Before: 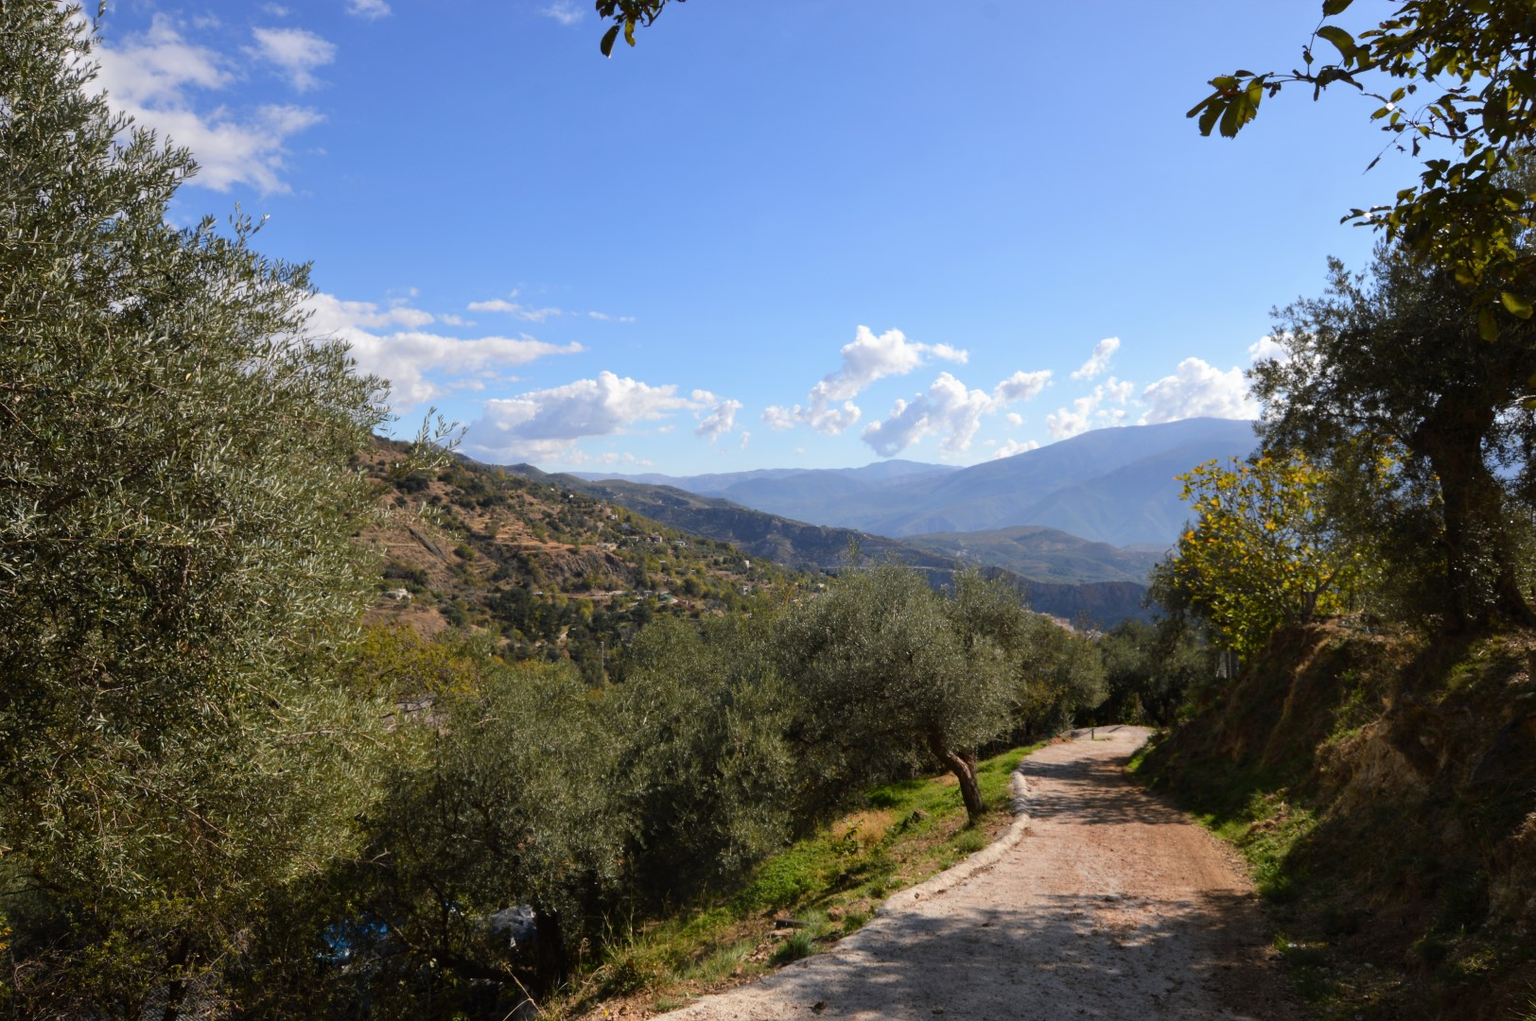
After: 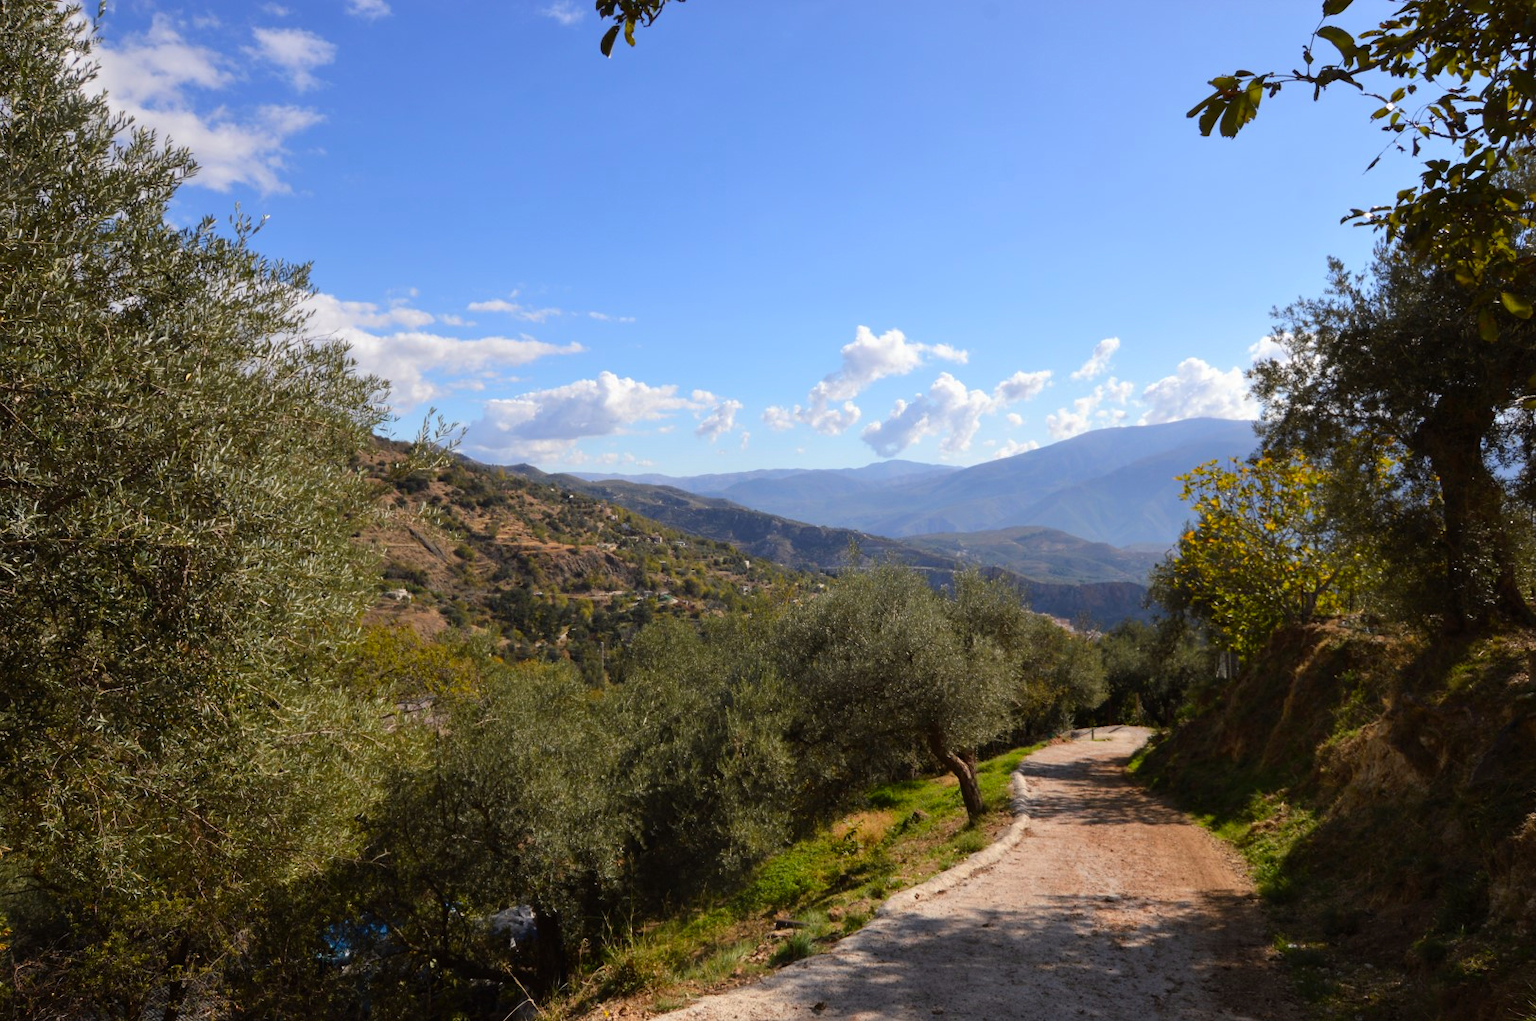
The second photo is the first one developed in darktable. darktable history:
color balance rgb: power › chroma 0.291%, power › hue 24.77°, perceptual saturation grading › global saturation 3.245%, global vibrance 20%
